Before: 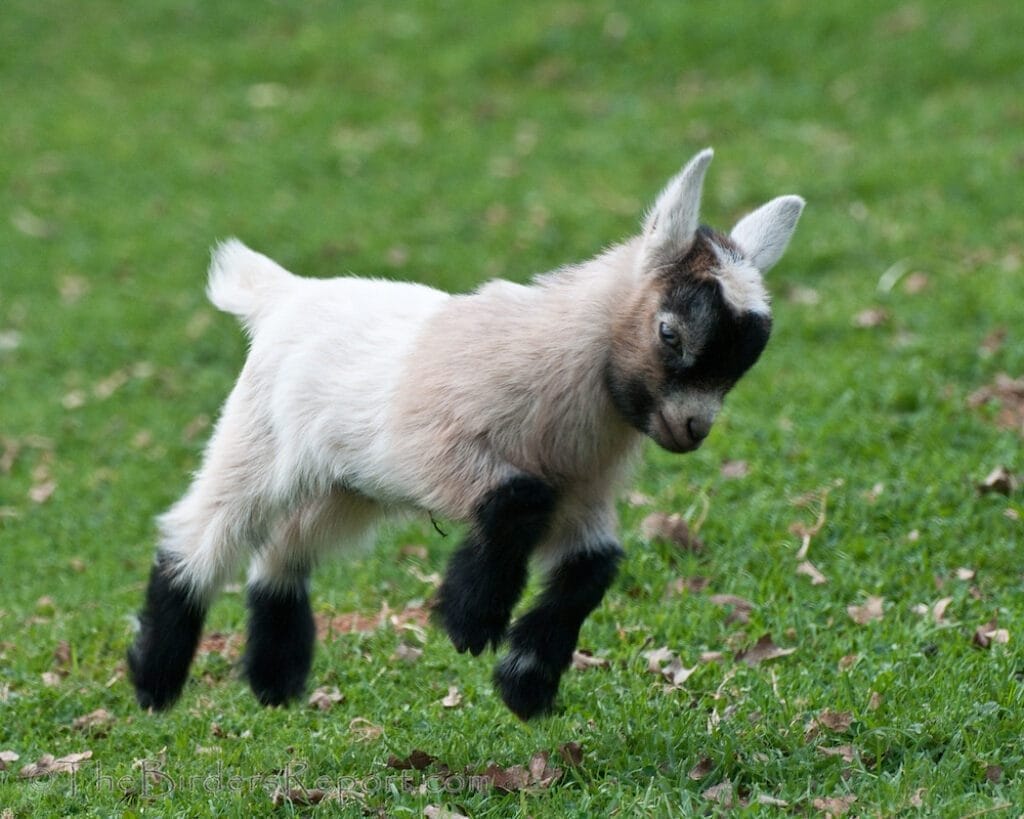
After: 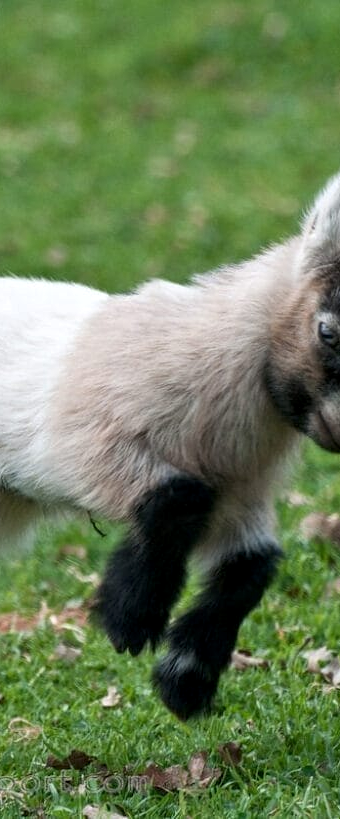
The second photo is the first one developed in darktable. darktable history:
crop: left 33.36%, right 33.36%
local contrast: on, module defaults
